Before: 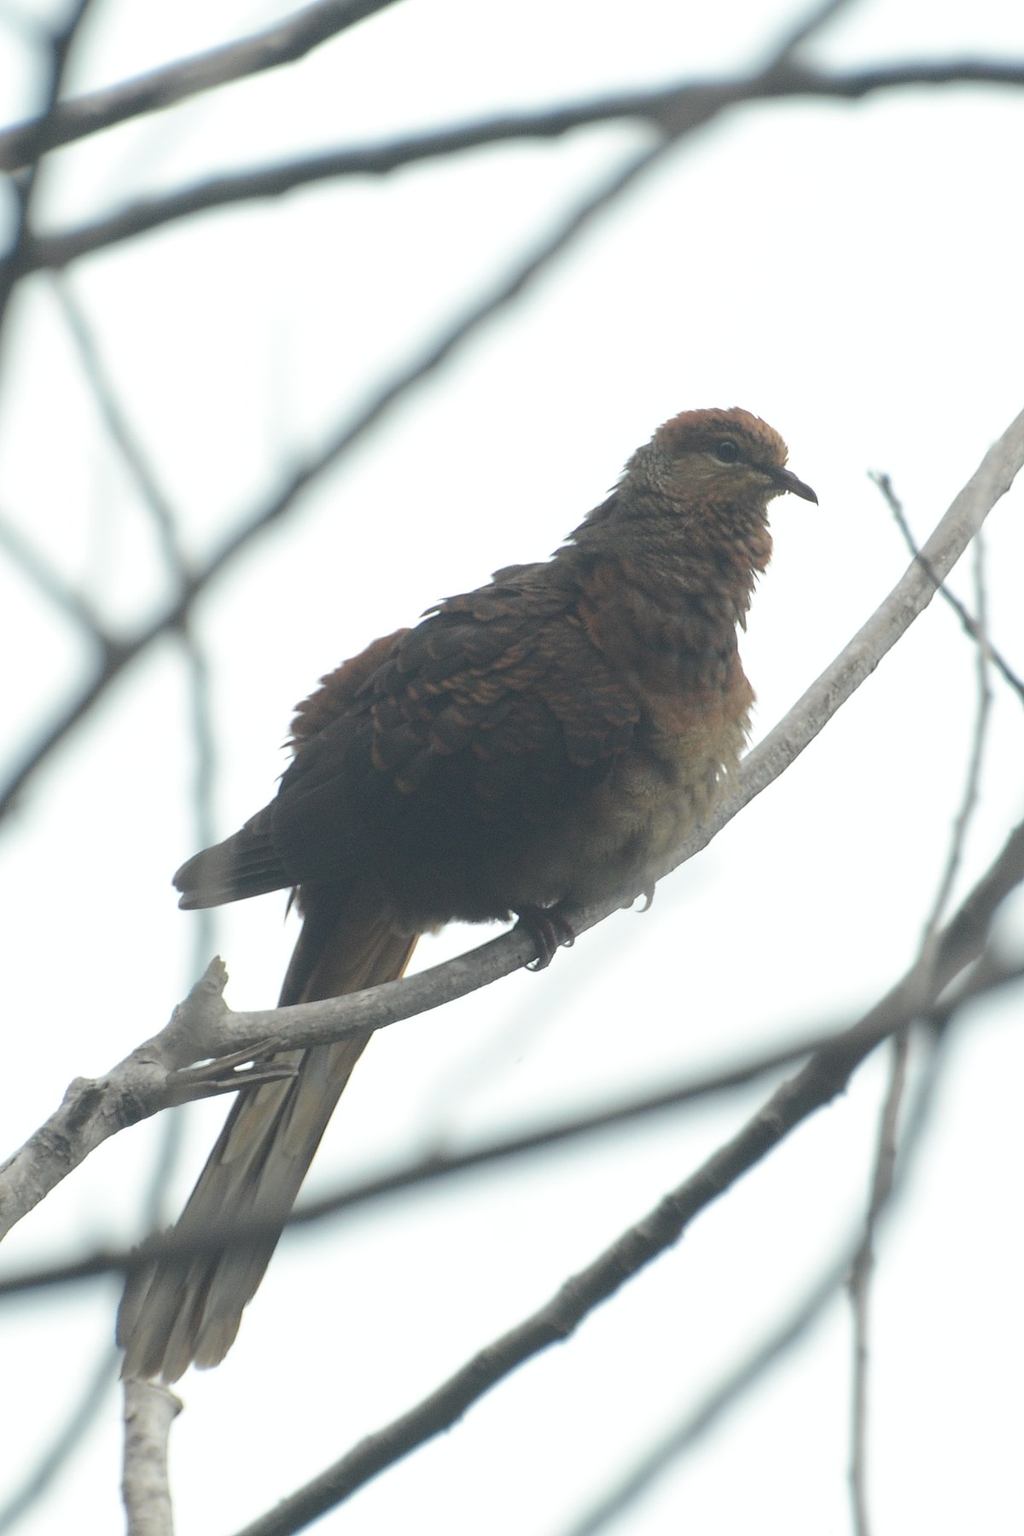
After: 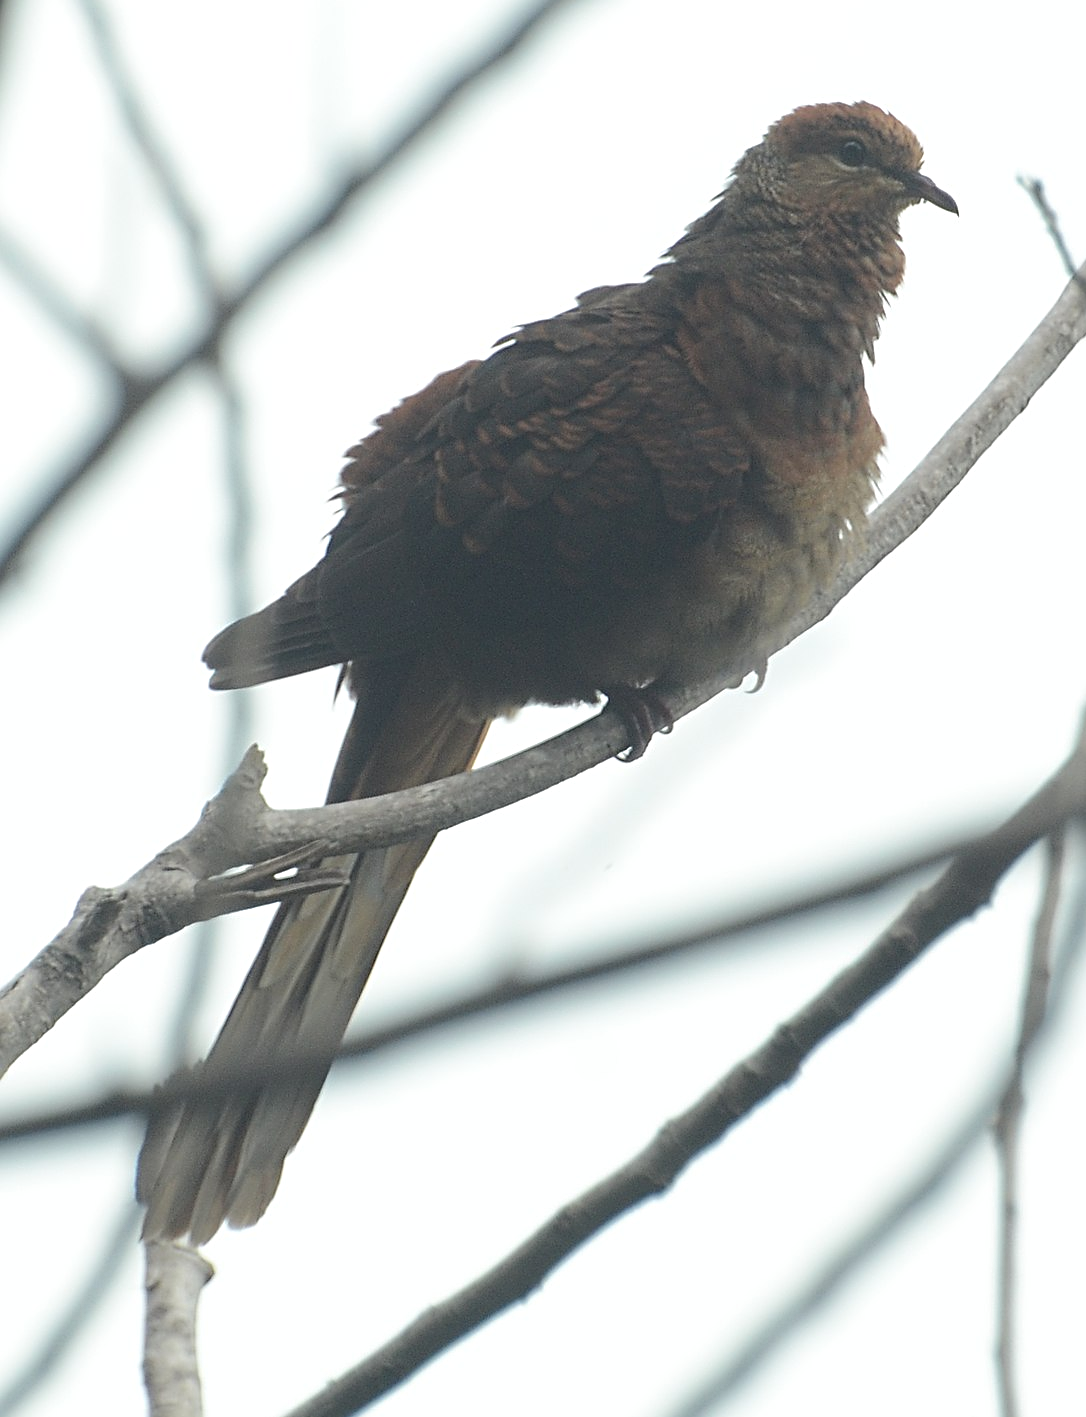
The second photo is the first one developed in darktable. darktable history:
crop: top 20.916%, right 9.437%, bottom 0.316%
sharpen: radius 3.119
